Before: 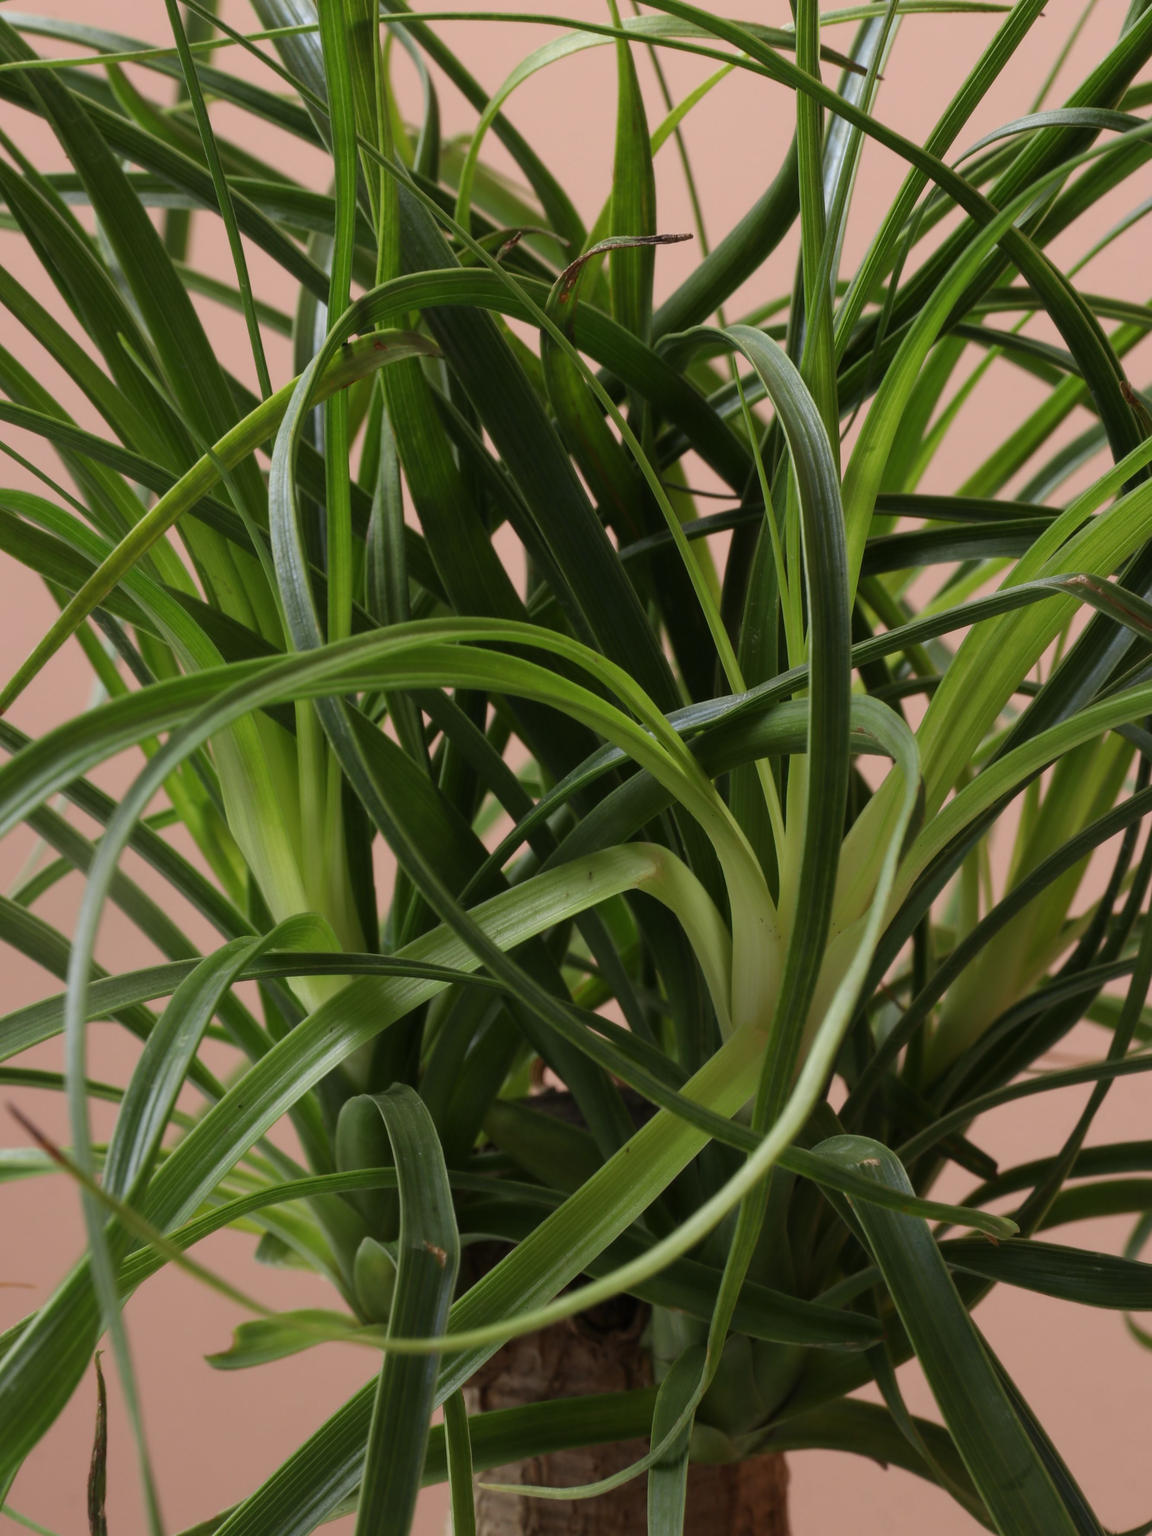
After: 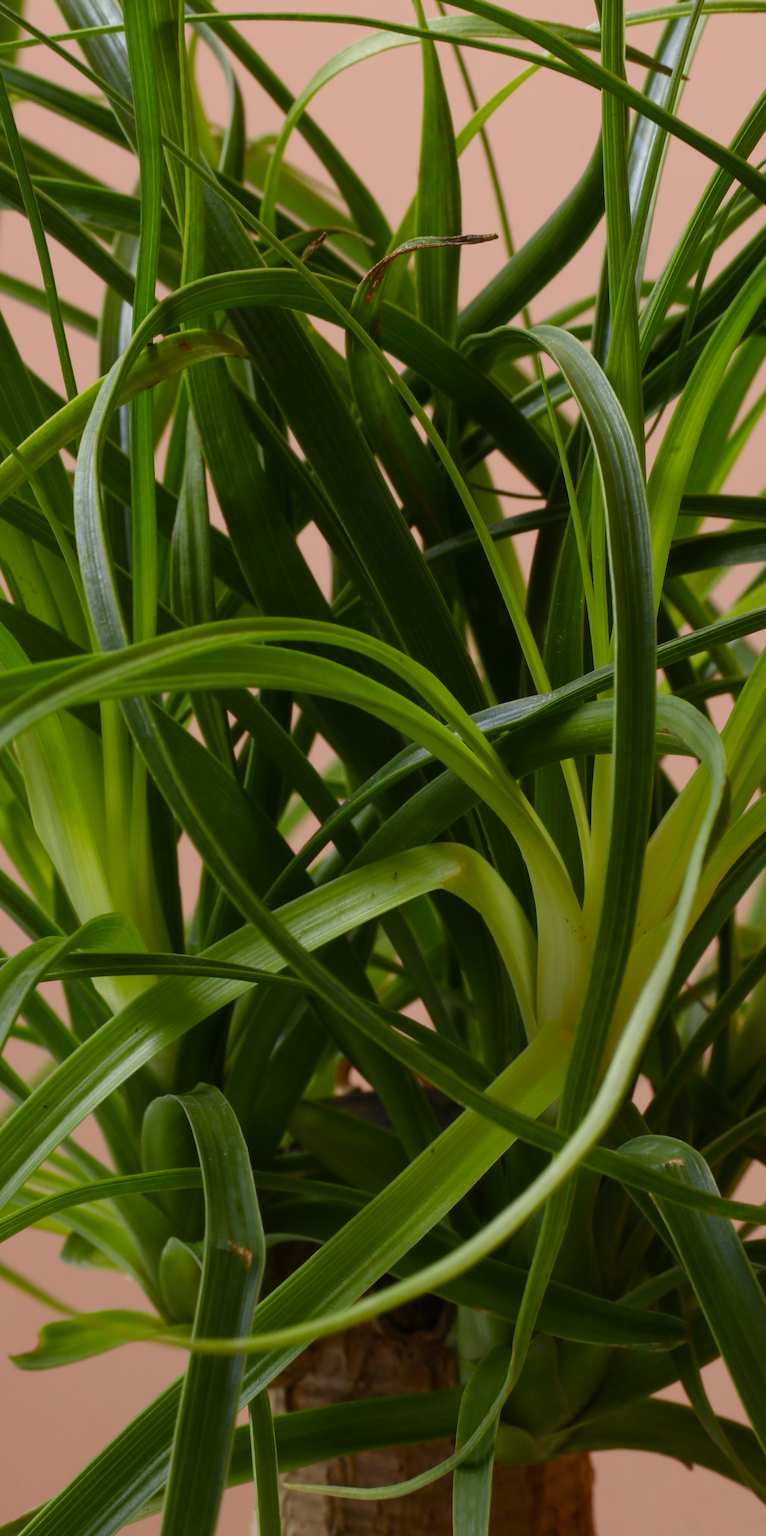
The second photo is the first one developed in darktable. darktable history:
crop: left 16.938%, right 16.479%
color balance rgb: linear chroma grading › global chroma 14.344%, perceptual saturation grading › global saturation 20%, perceptual saturation grading › highlights -25.732%, perceptual saturation grading › shadows 24.217%, perceptual brilliance grading › global brilliance -0.883%, perceptual brilliance grading › highlights -1.656%, perceptual brilliance grading › mid-tones -1.25%, perceptual brilliance grading › shadows -0.508%
